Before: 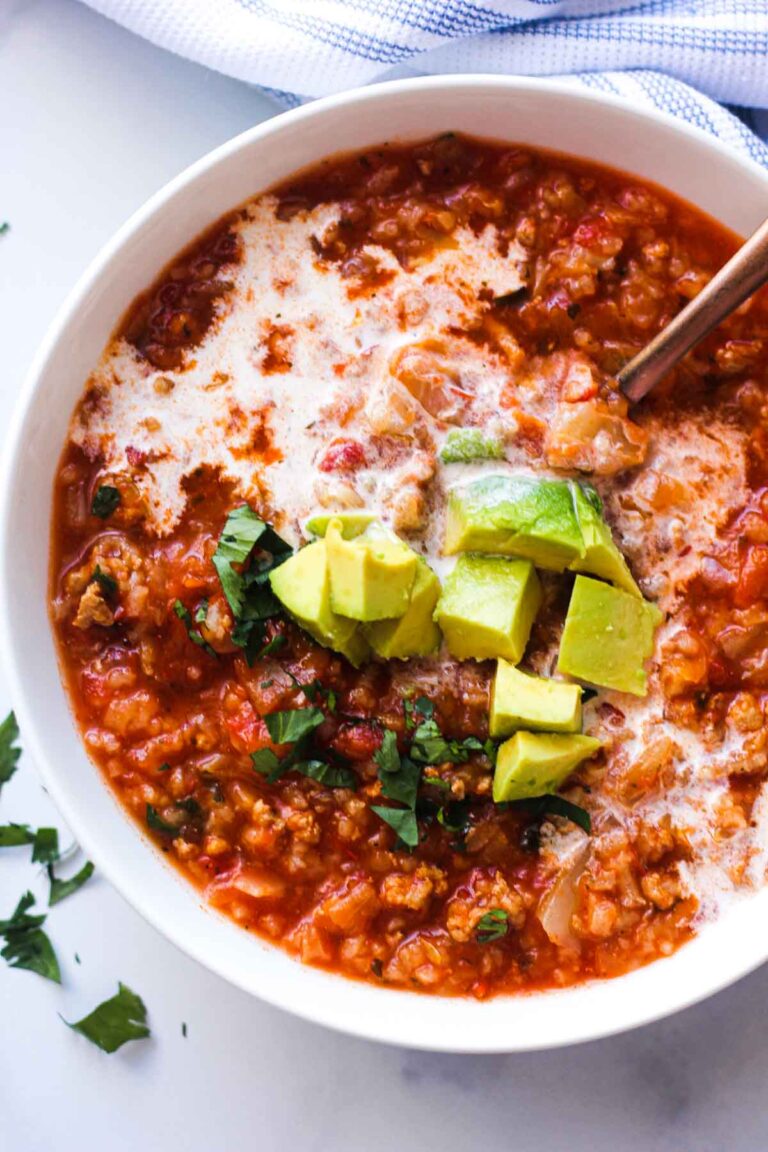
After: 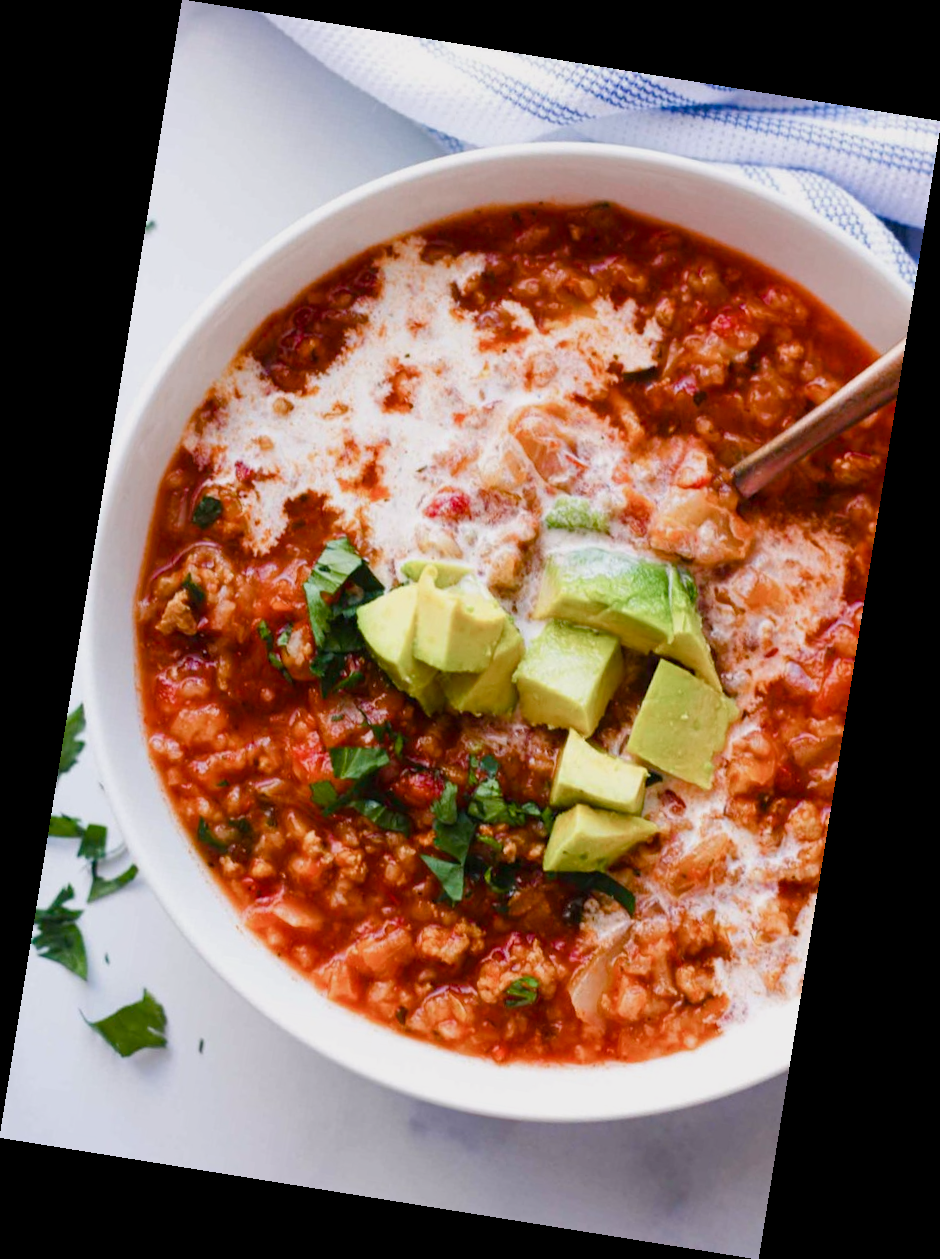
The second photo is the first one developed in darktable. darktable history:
rotate and perspective: rotation 9.12°, automatic cropping off
color balance rgb: shadows lift › chroma 1%, shadows lift › hue 113°, highlights gain › chroma 0.2%, highlights gain › hue 333°, perceptual saturation grading › global saturation 20%, perceptual saturation grading › highlights -50%, perceptual saturation grading › shadows 25%, contrast -10%
